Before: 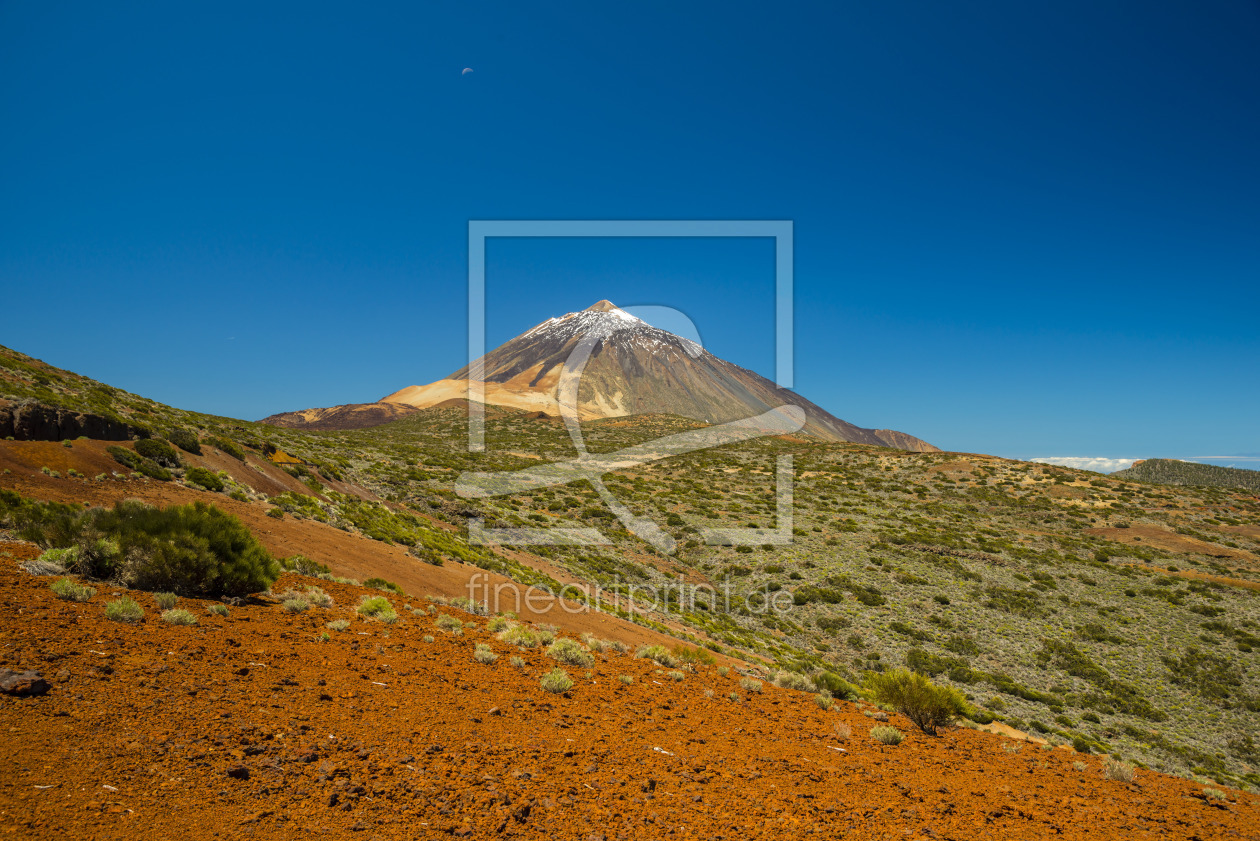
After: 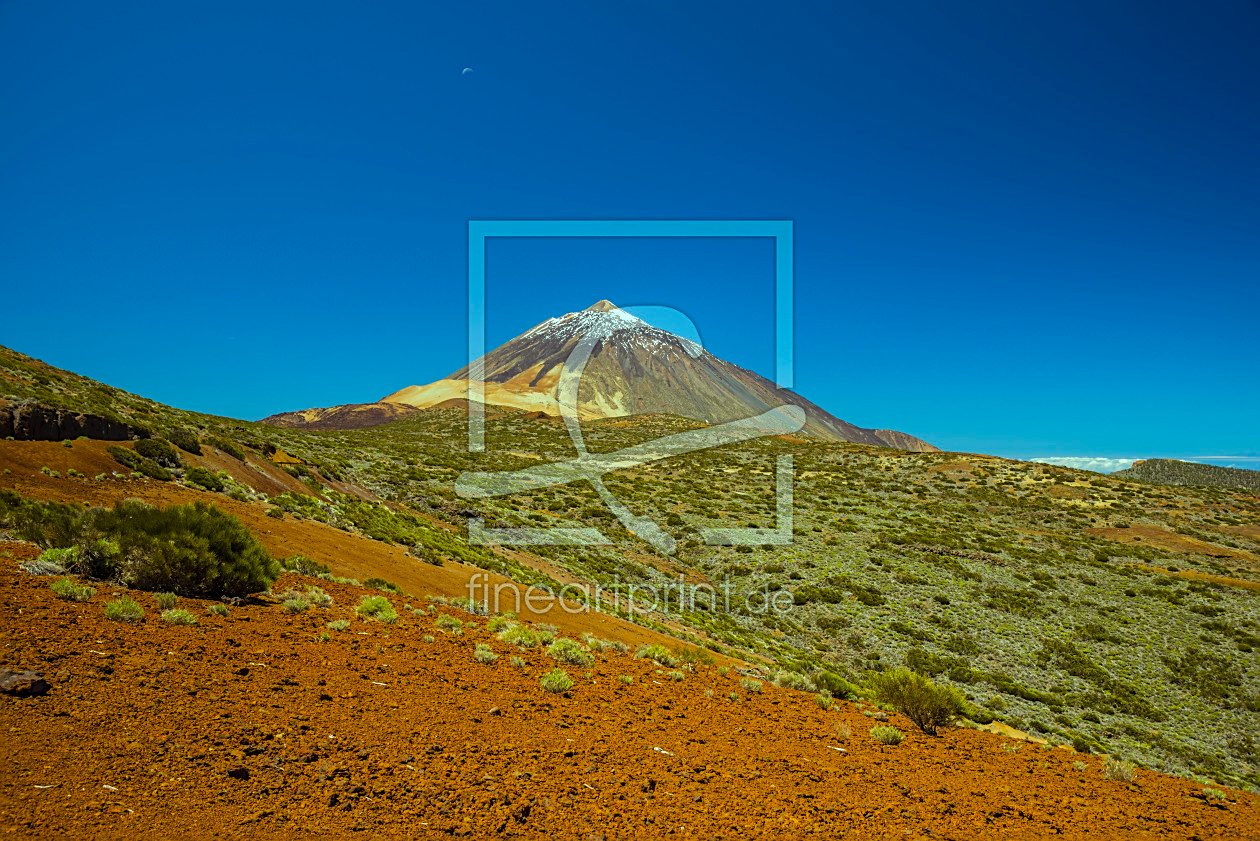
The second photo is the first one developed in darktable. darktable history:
sharpen: on, module defaults
color balance rgb: highlights gain › chroma 4.004%, highlights gain › hue 202.01°, perceptual saturation grading › global saturation 19.679%, global vibrance 14.478%
